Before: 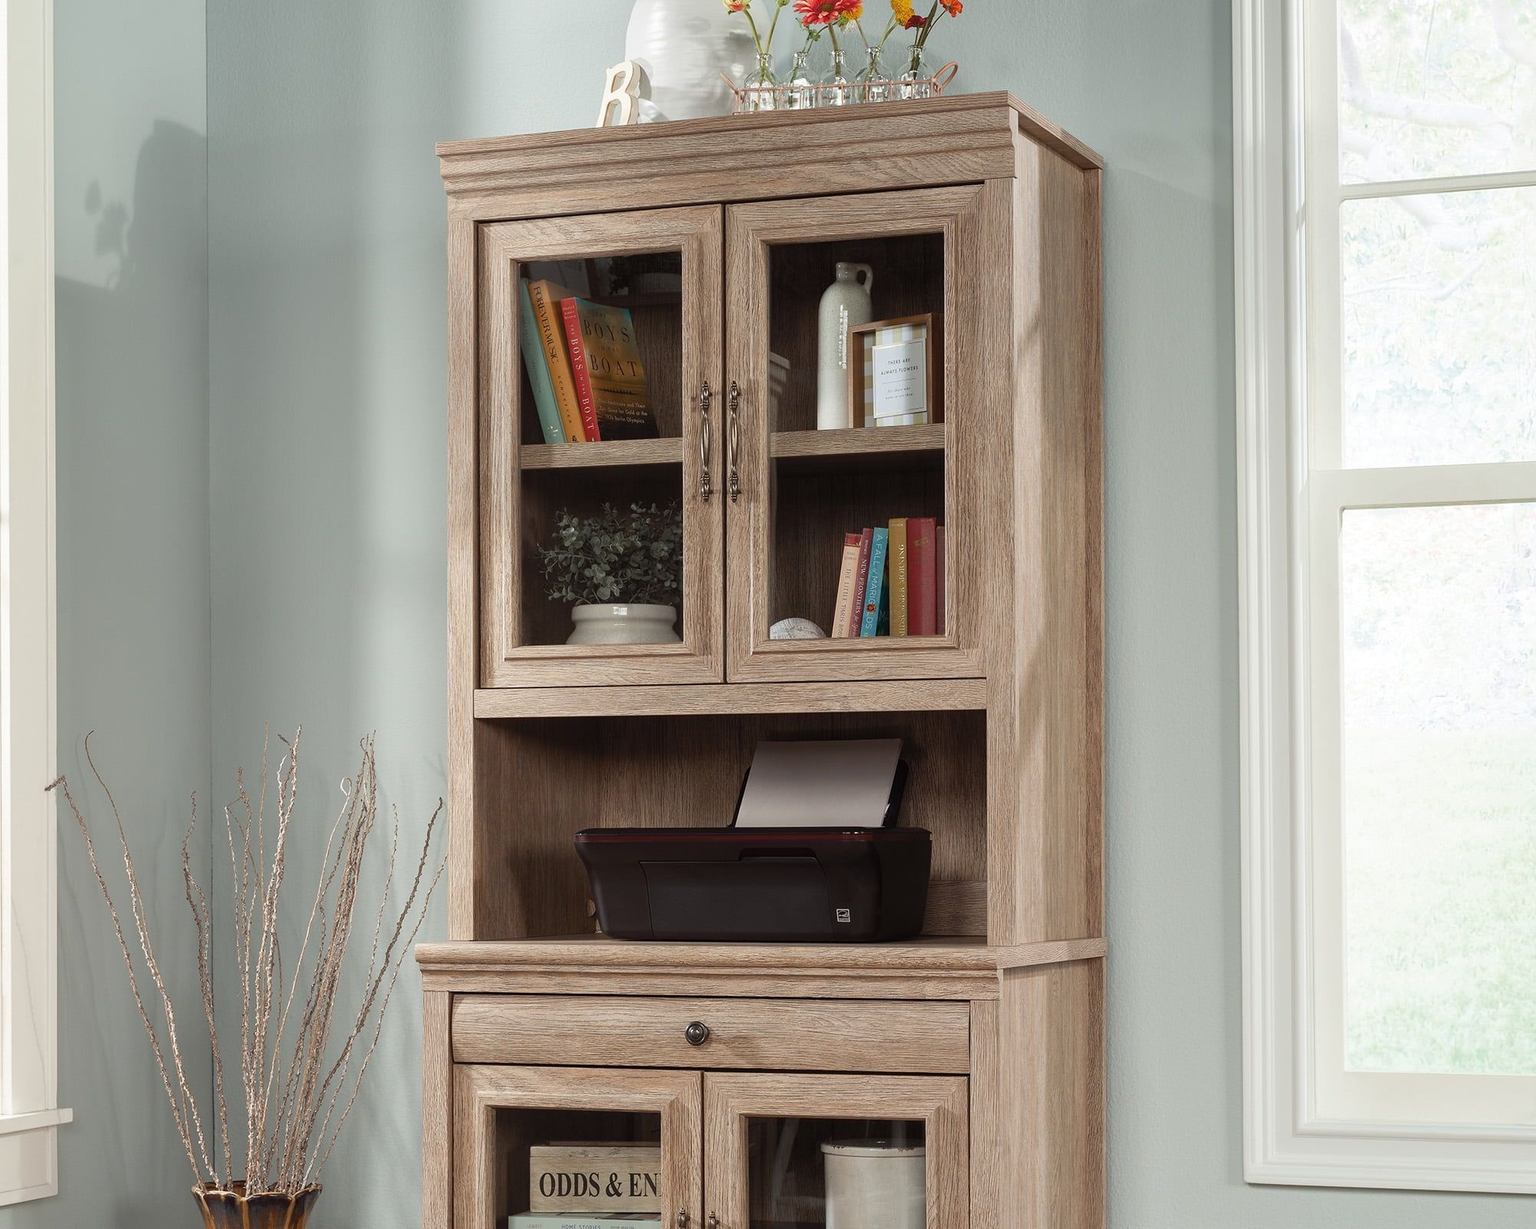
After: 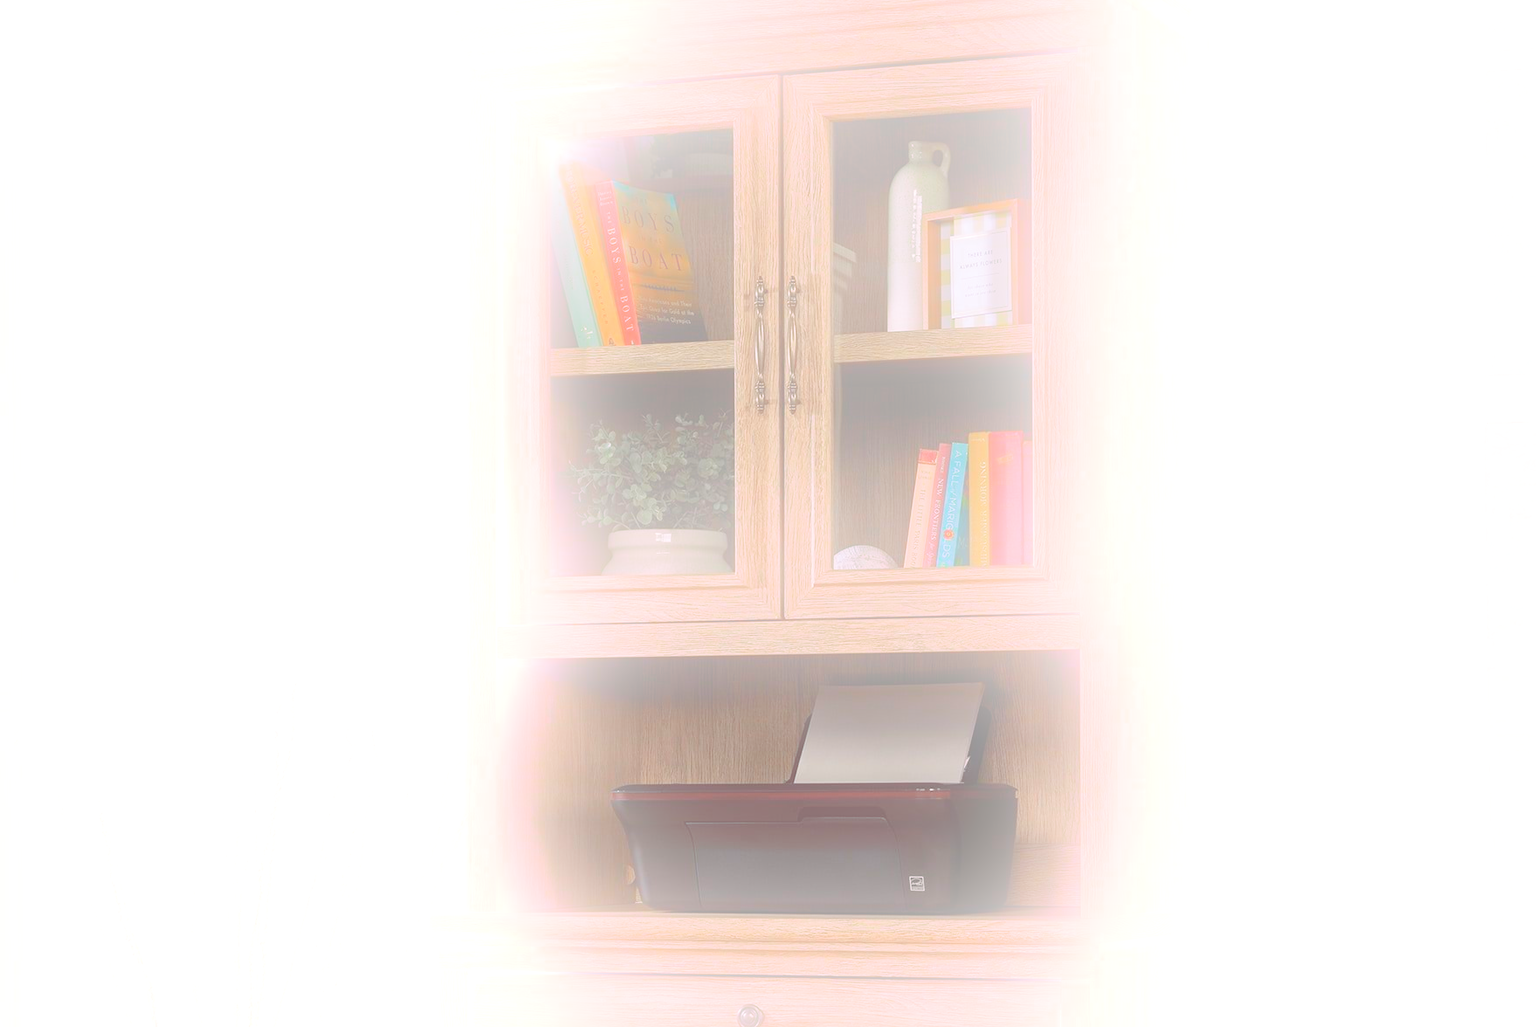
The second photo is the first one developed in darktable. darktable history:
crop and rotate: left 2.425%, top 11.305%, right 9.6%, bottom 15.08%
bloom: size 25%, threshold 5%, strength 90%
split-toning: highlights › hue 298.8°, highlights › saturation 0.73, compress 41.76%
